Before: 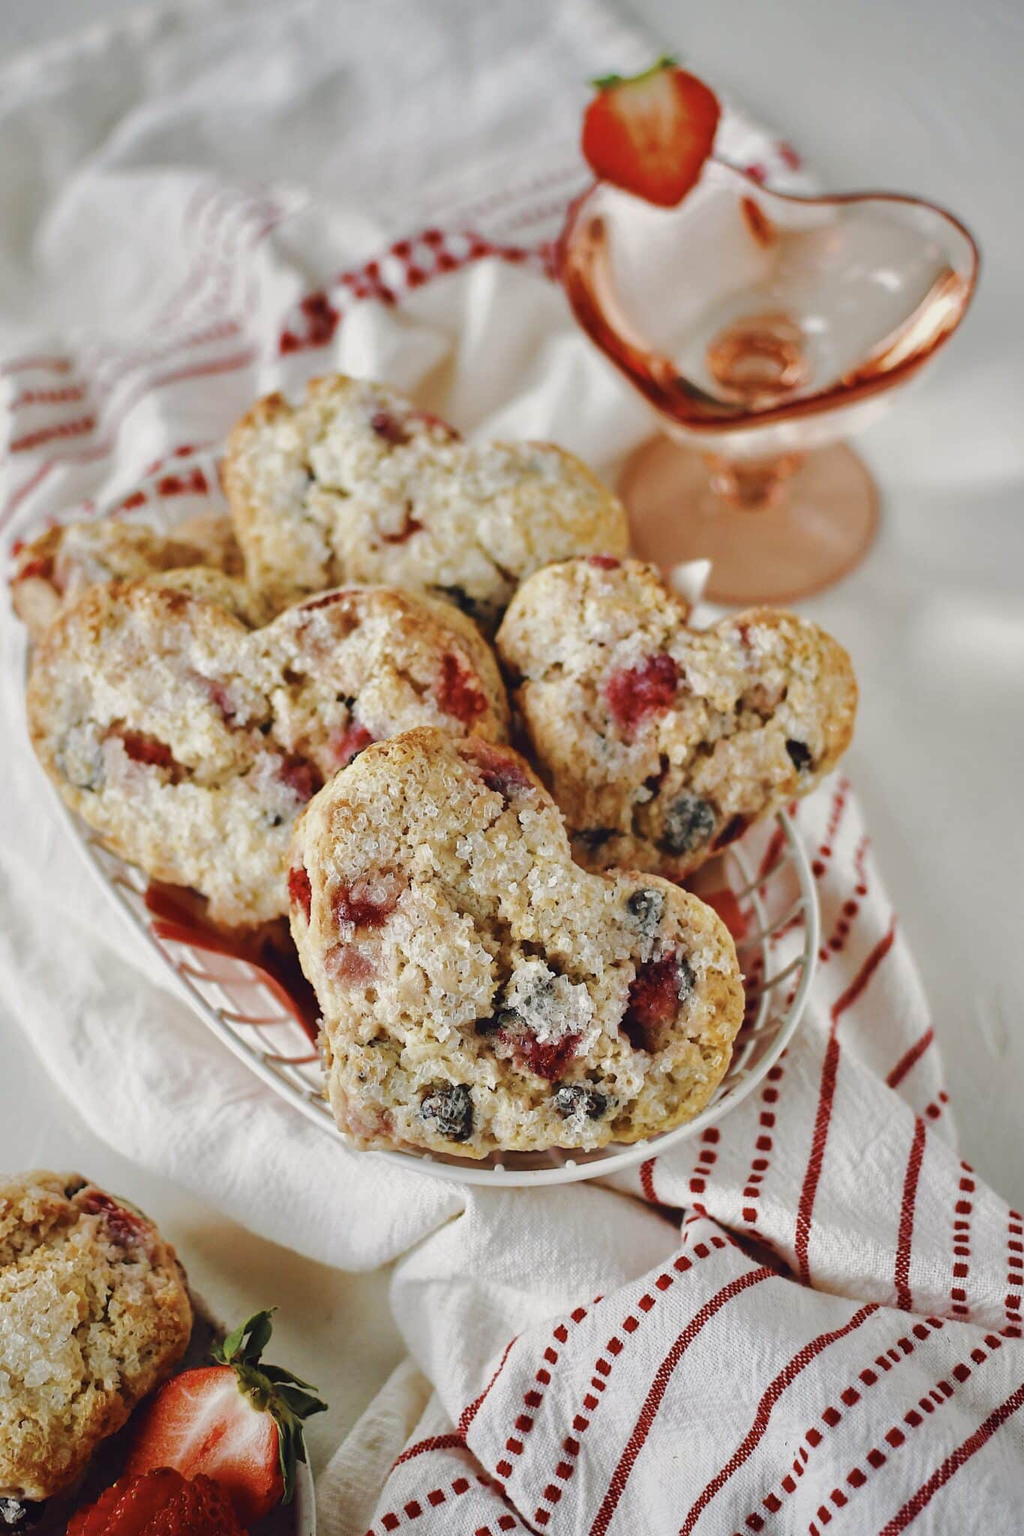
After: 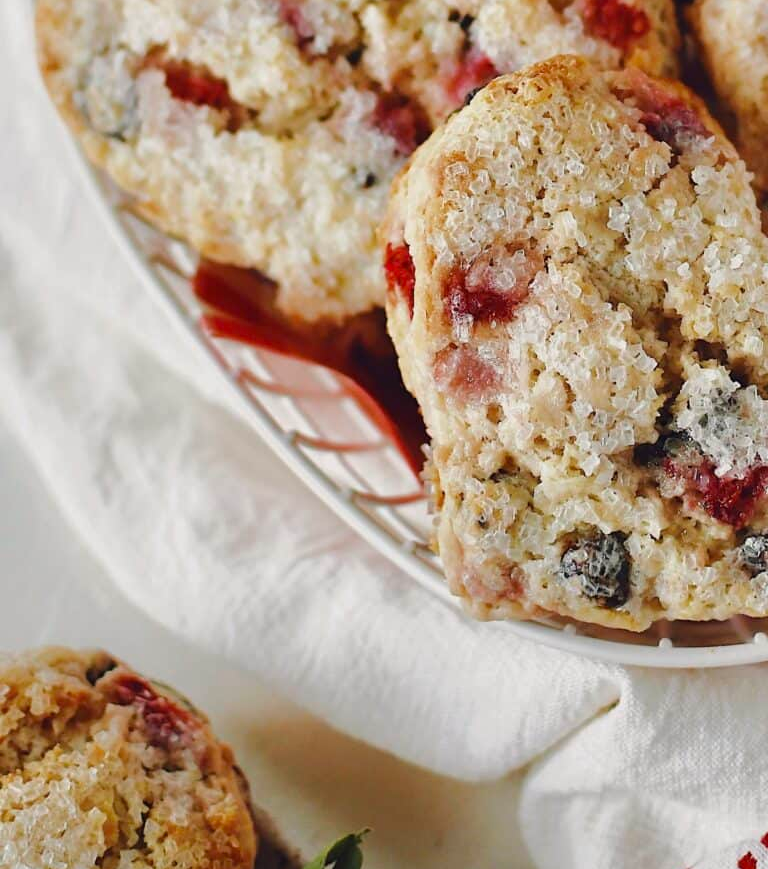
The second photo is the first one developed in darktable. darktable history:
crop: top 44.658%, right 43.721%, bottom 12.872%
